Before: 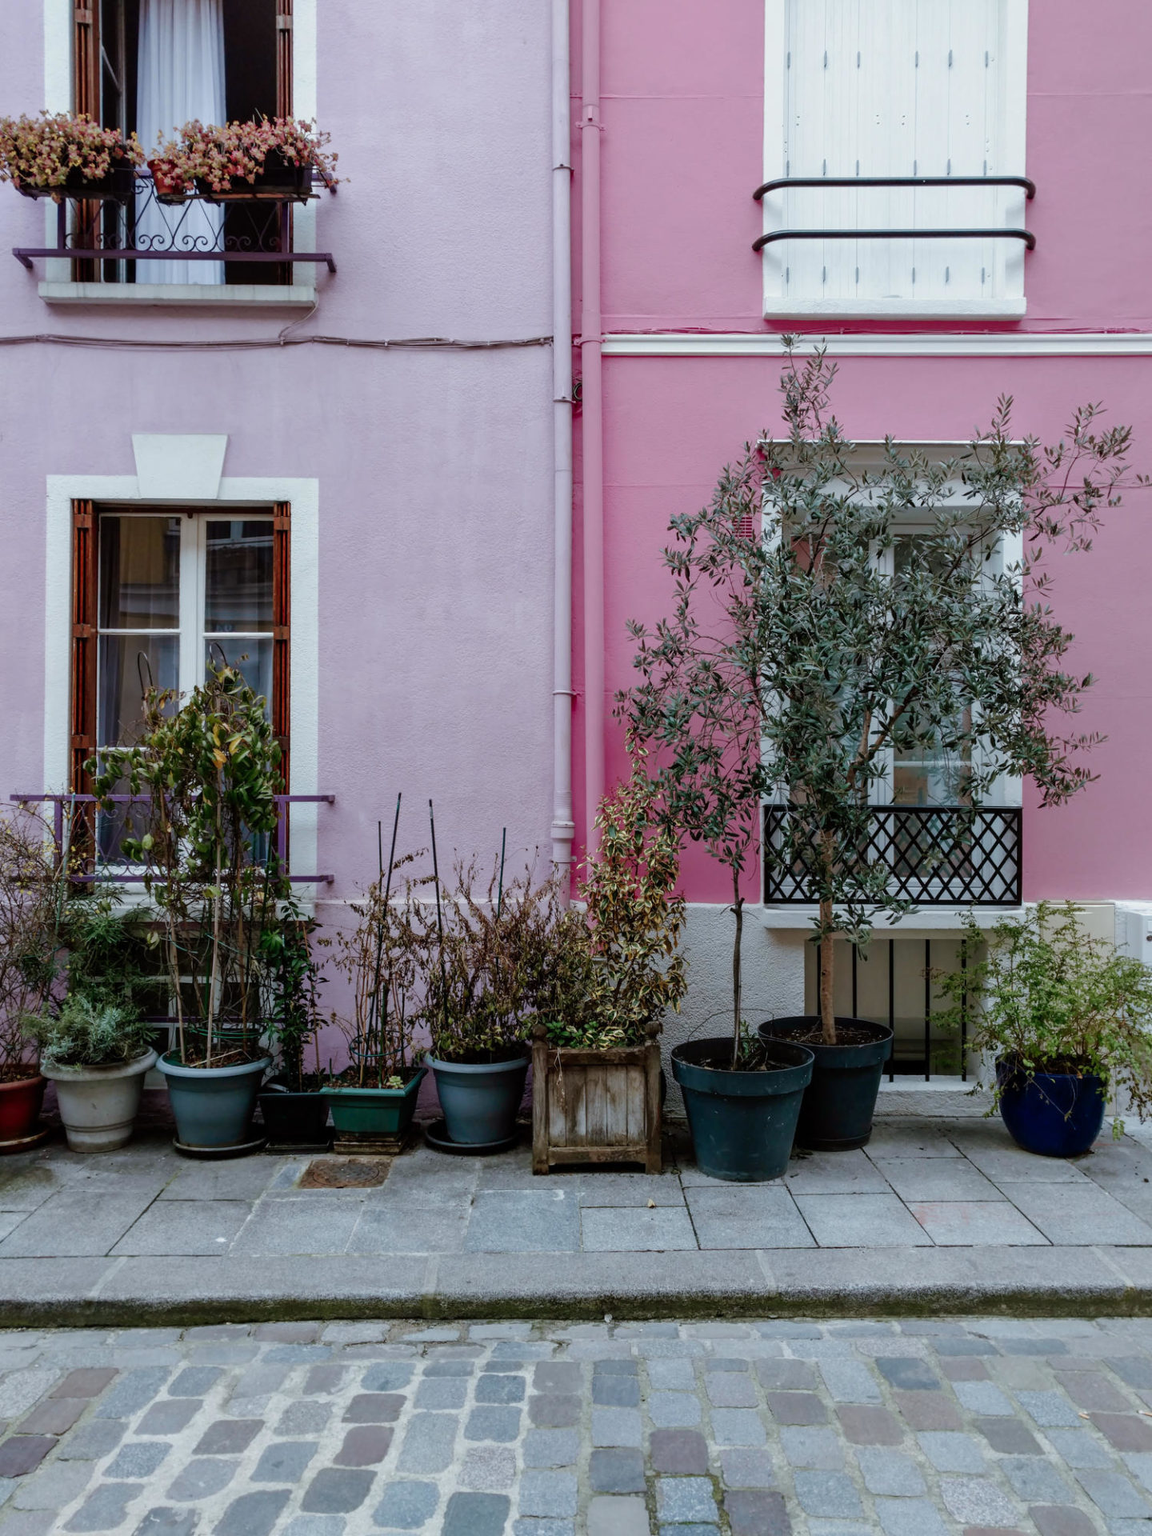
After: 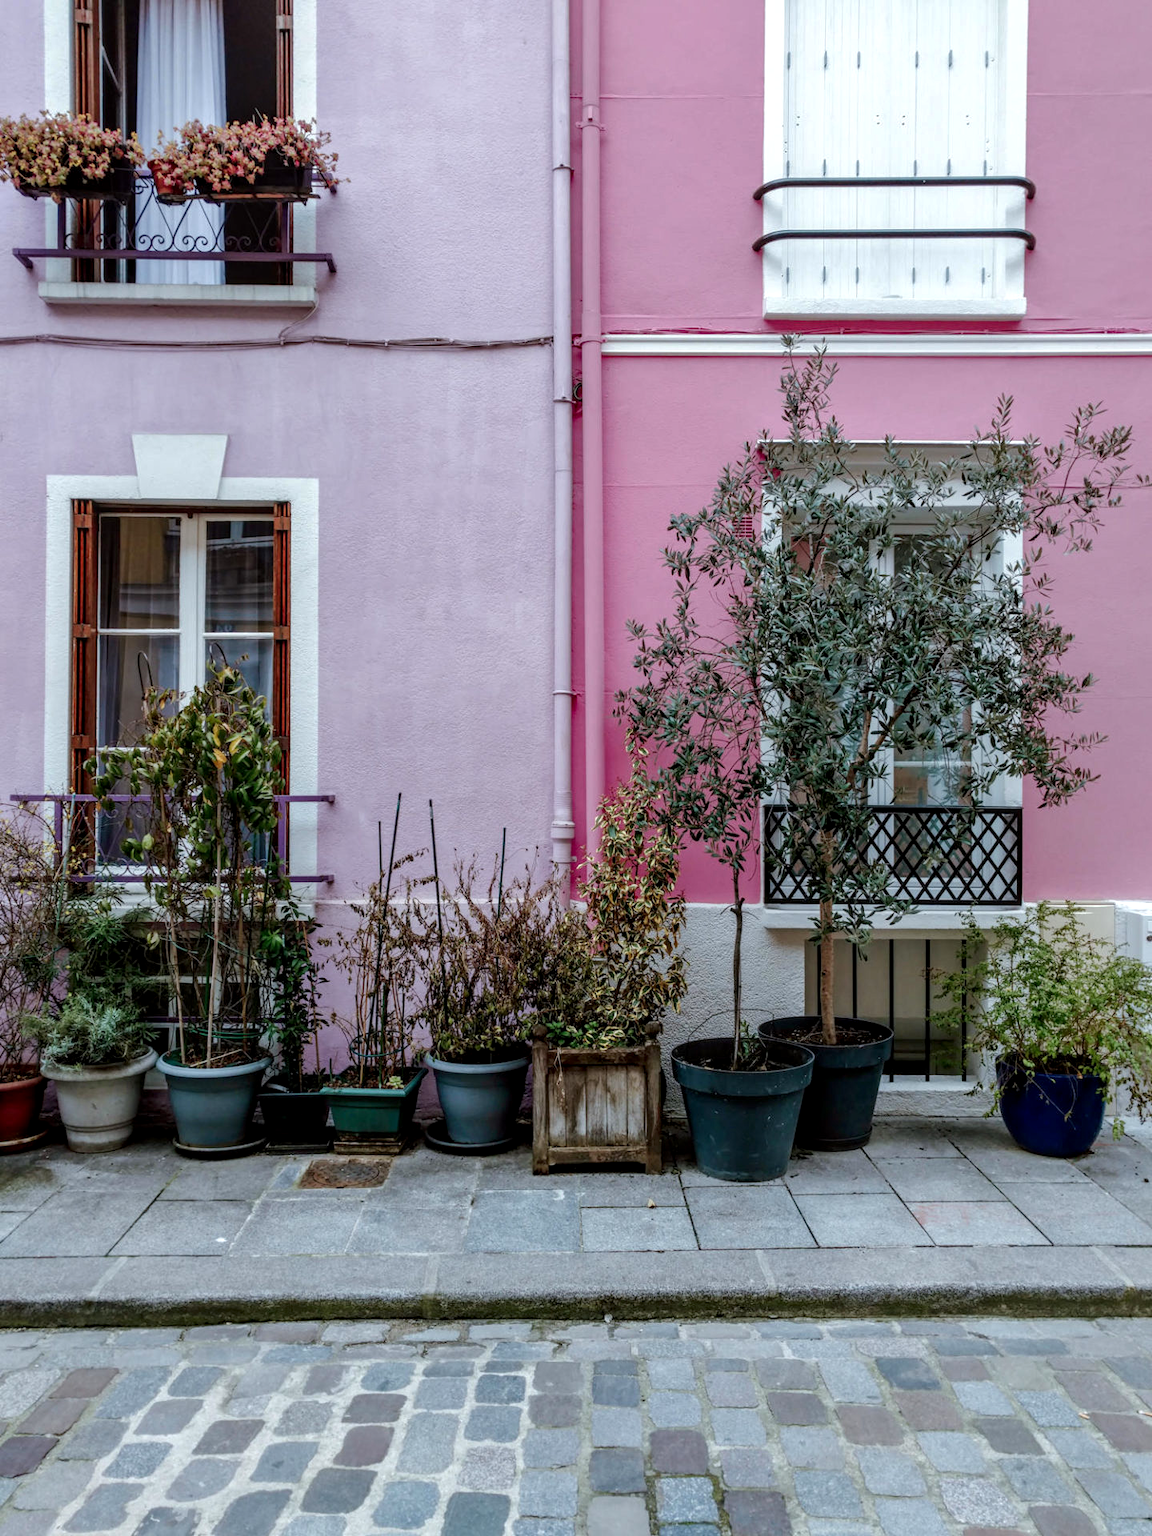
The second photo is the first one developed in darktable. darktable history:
shadows and highlights: shadows -20, white point adjustment -2, highlights -35
local contrast: on, module defaults
exposure: exposure 0.376 EV, compensate highlight preservation false
